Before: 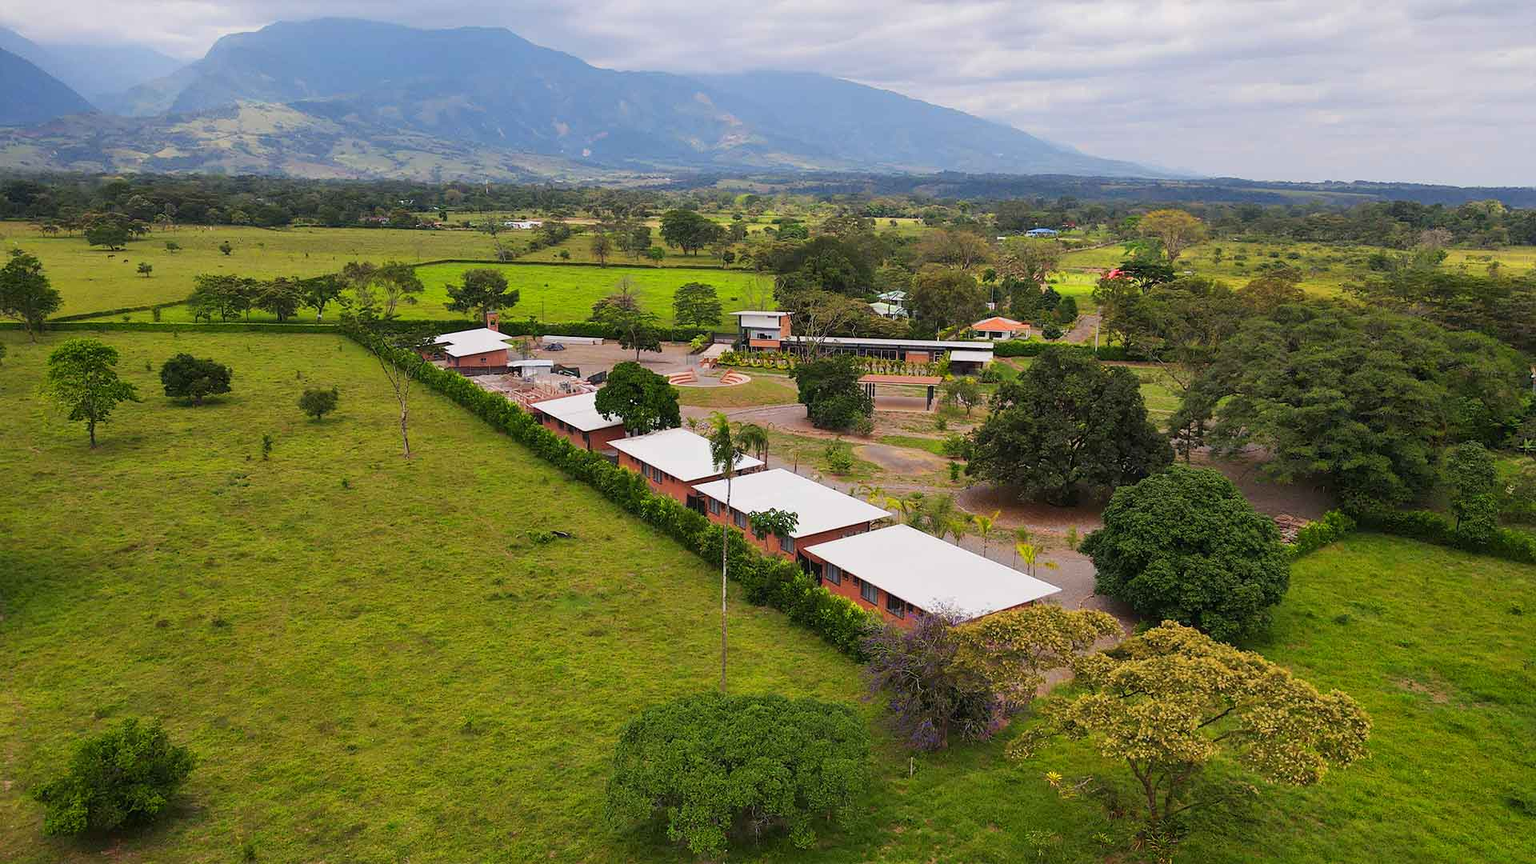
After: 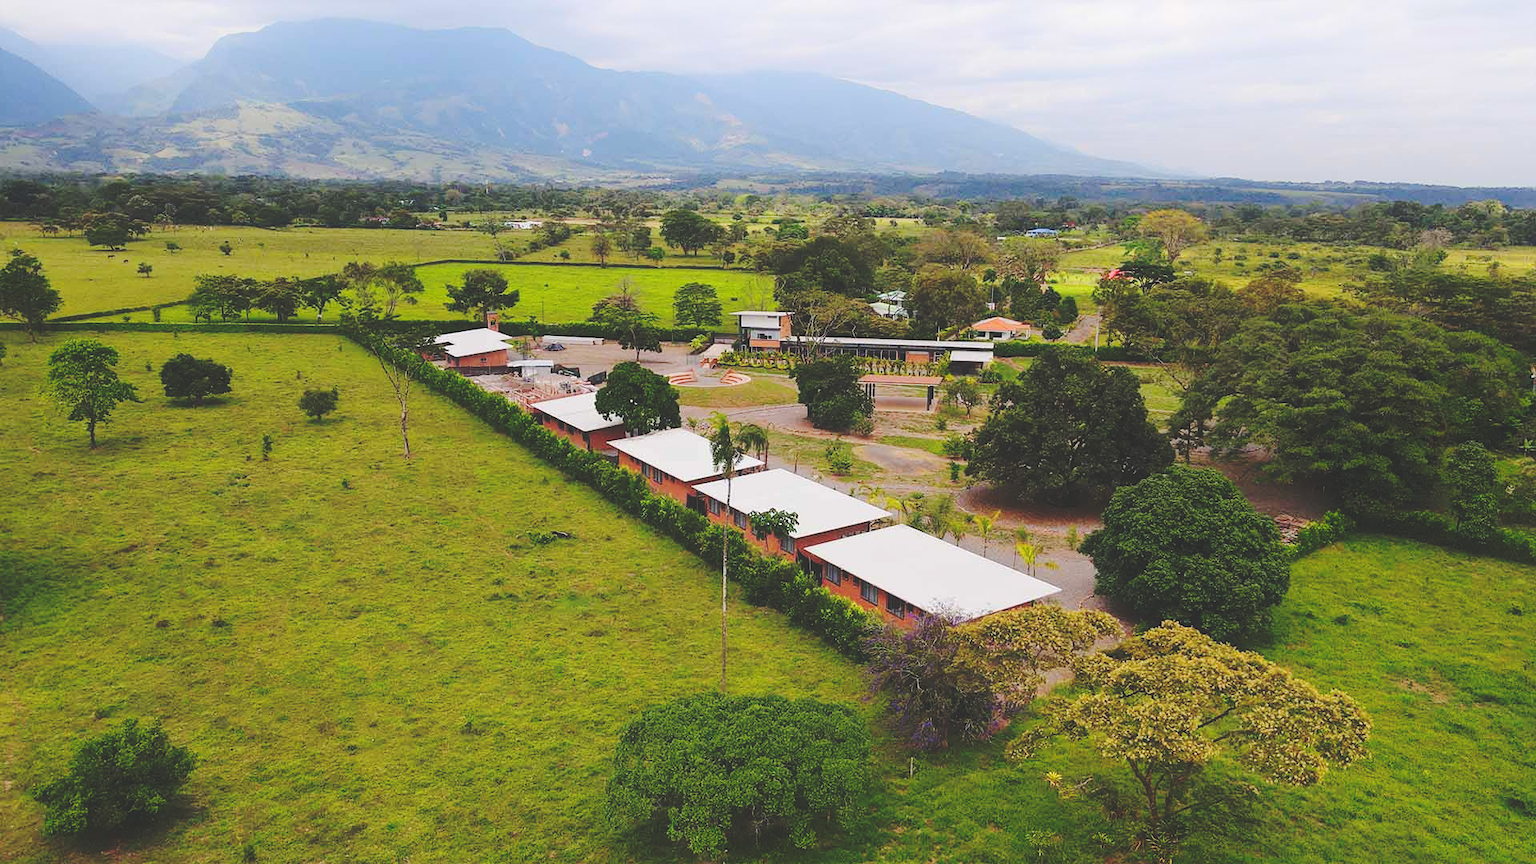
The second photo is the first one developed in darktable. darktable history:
base curve: curves: ch0 [(0, 0.024) (0.055, 0.065) (0.121, 0.166) (0.236, 0.319) (0.693, 0.726) (1, 1)], preserve colors none
shadows and highlights: shadows -38.54, highlights 62.58, soften with gaussian
